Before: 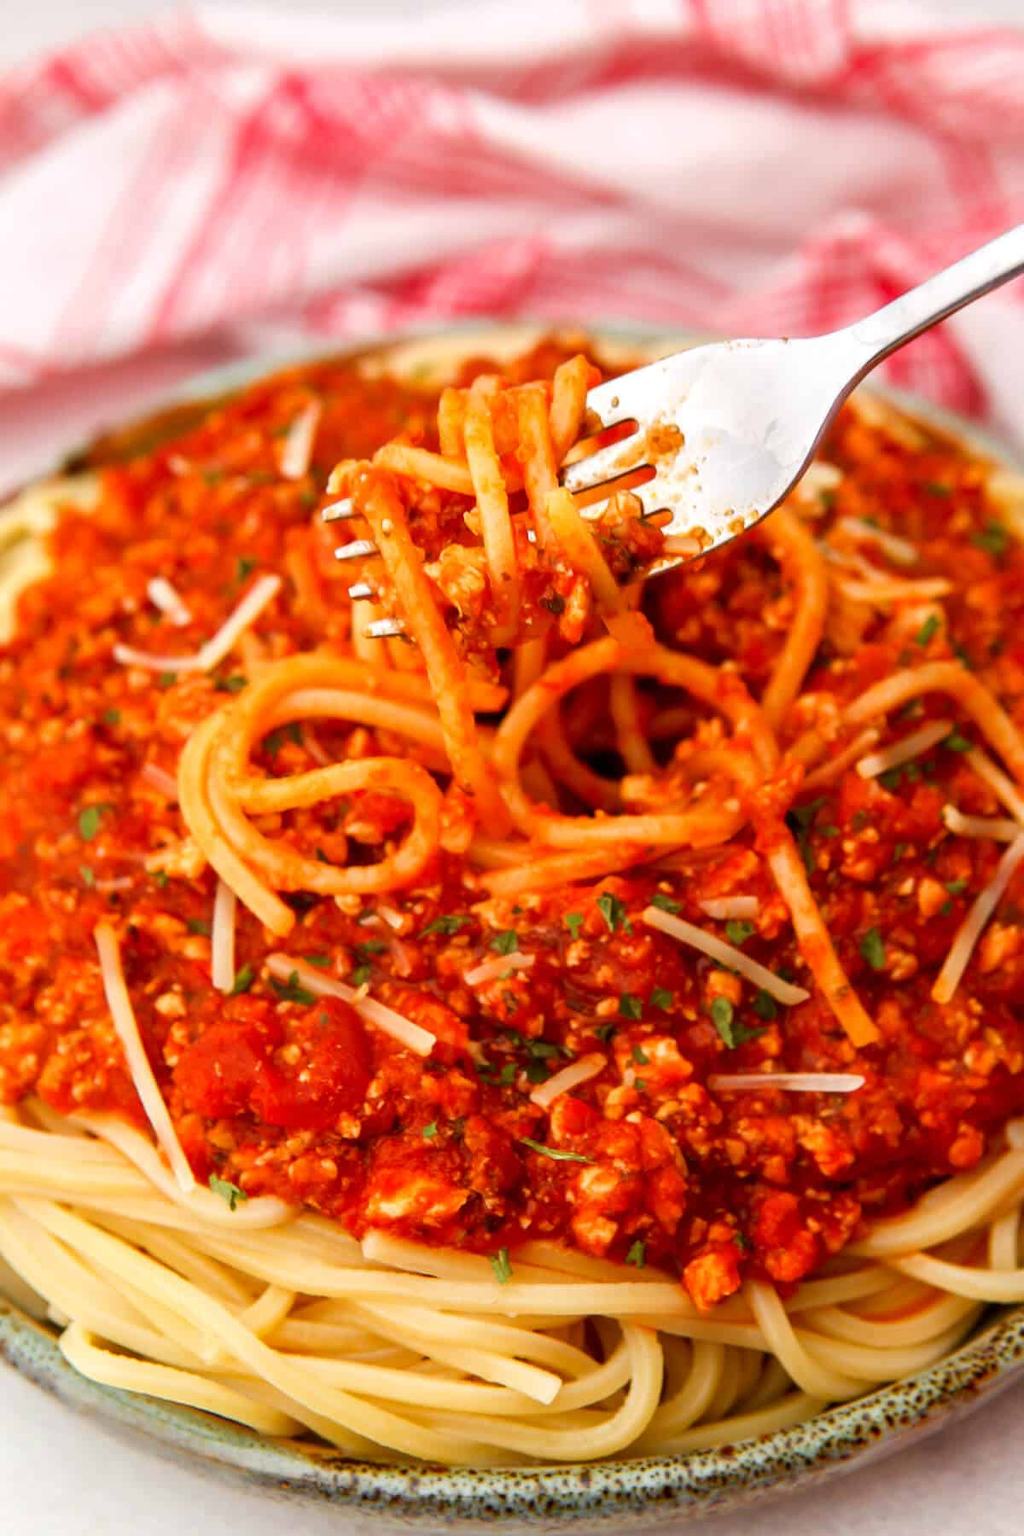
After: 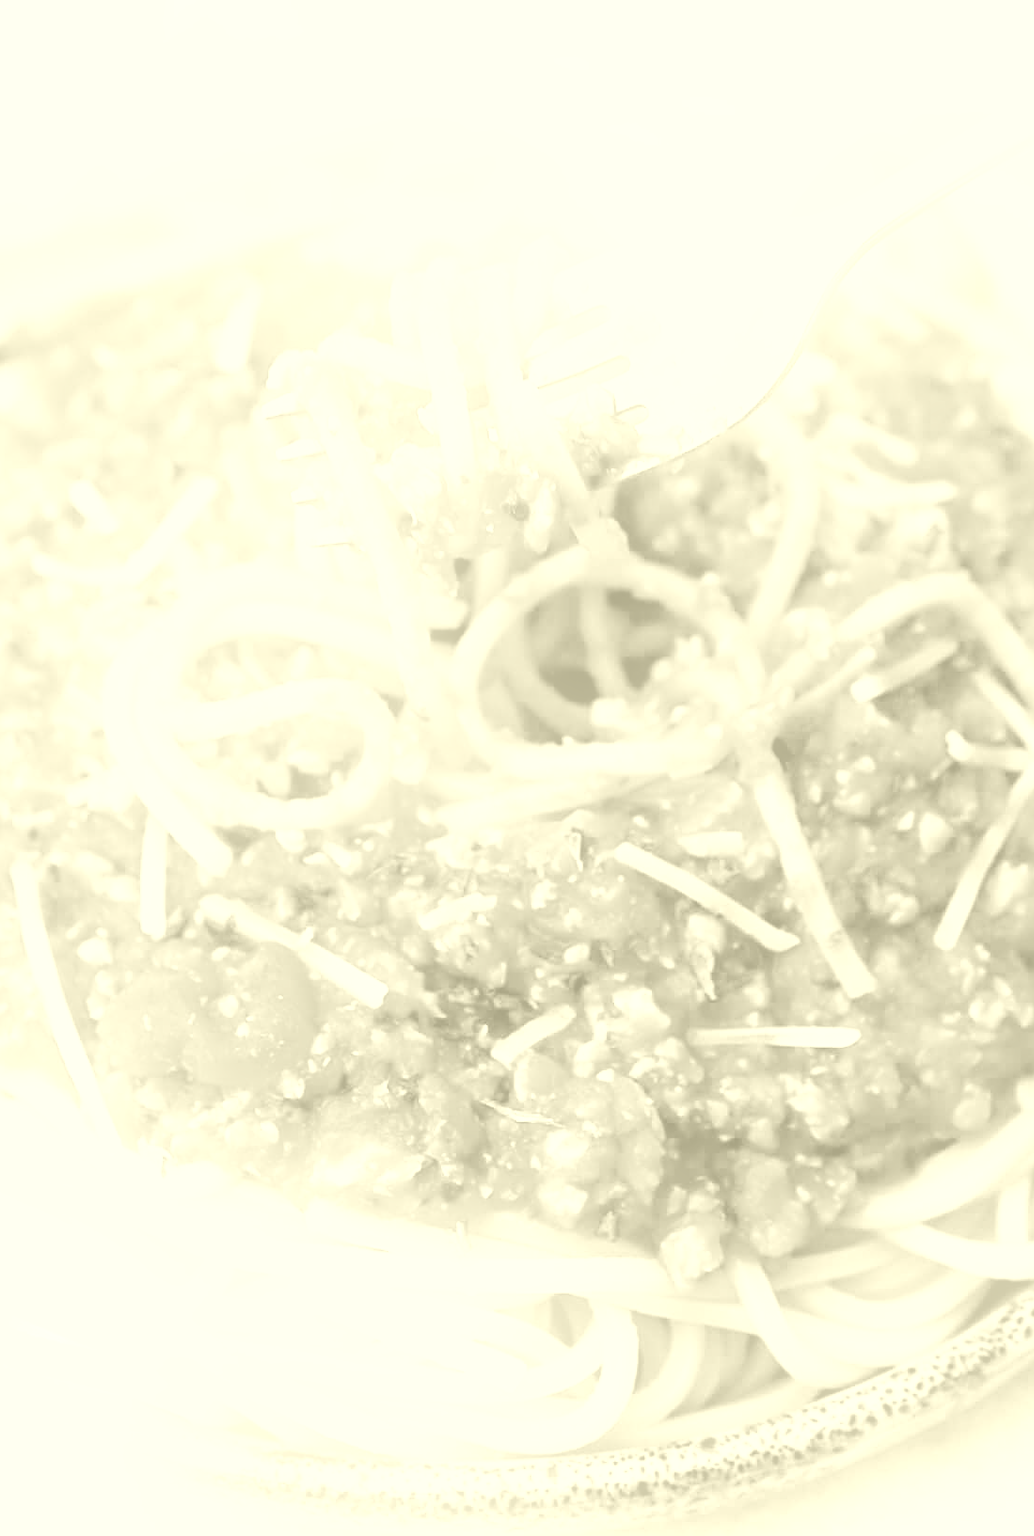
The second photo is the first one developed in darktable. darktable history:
crop and rotate: left 8.262%, top 9.226%
bloom: threshold 82.5%, strength 16.25%
colorize: hue 43.2°, saturation 40%, version 1
sharpen: on, module defaults
base curve: curves: ch0 [(0, 0) (0.007, 0.004) (0.027, 0.03) (0.046, 0.07) (0.207, 0.54) (0.442, 0.872) (0.673, 0.972) (1, 1)], preserve colors none
